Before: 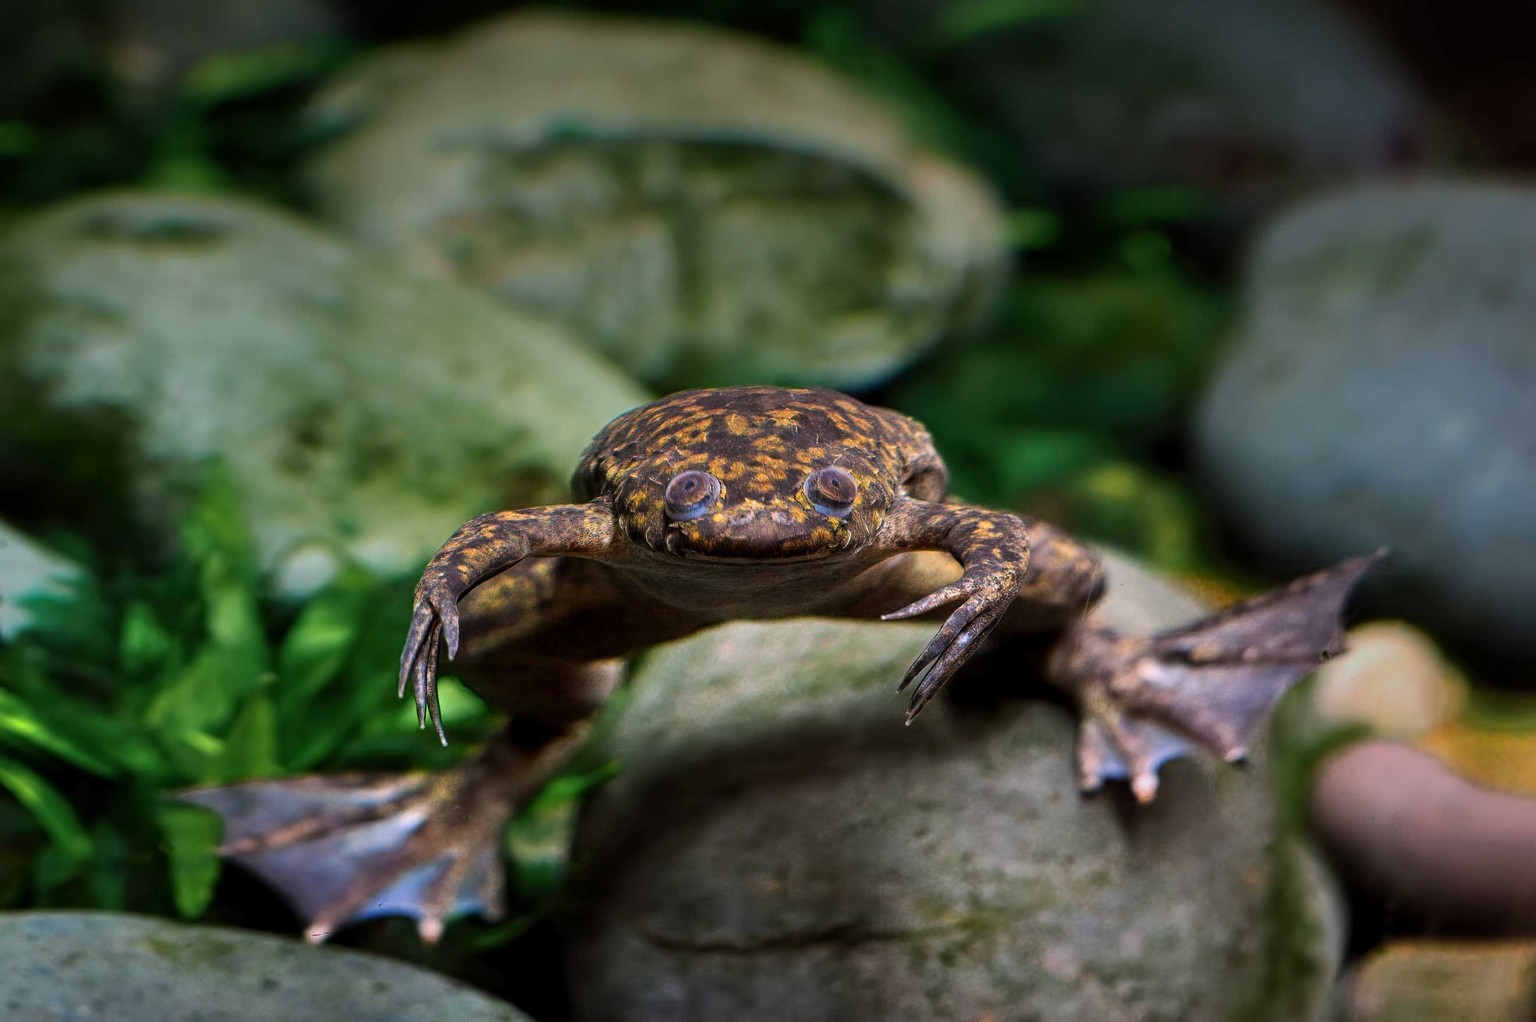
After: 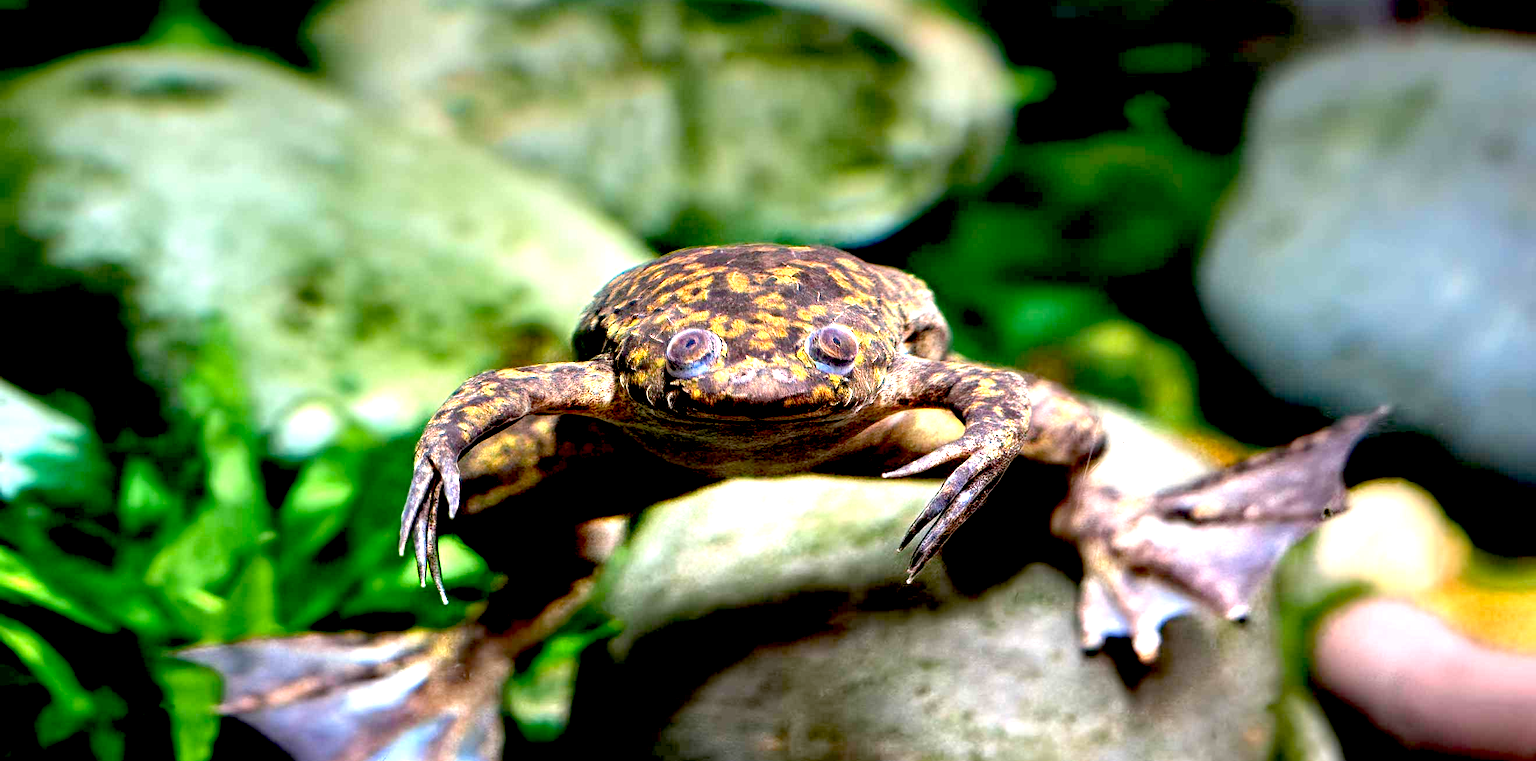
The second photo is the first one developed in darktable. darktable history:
crop: top 13.998%, bottom 11.285%
exposure: black level correction 0.015, exposure 1.779 EV, compensate highlight preservation false
